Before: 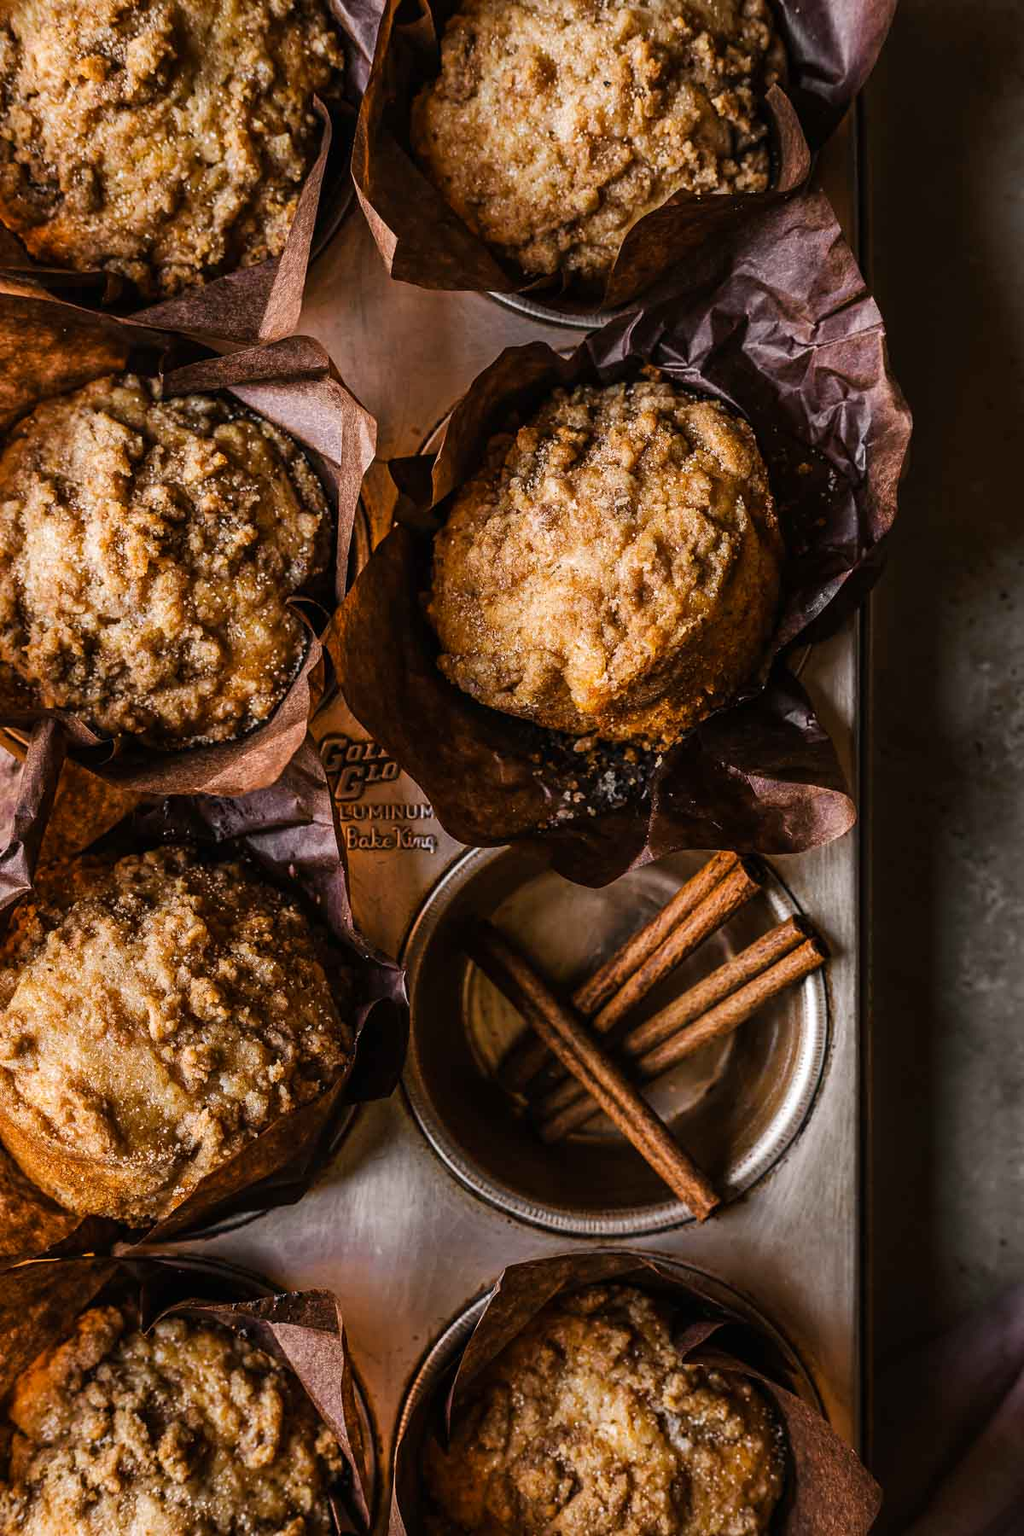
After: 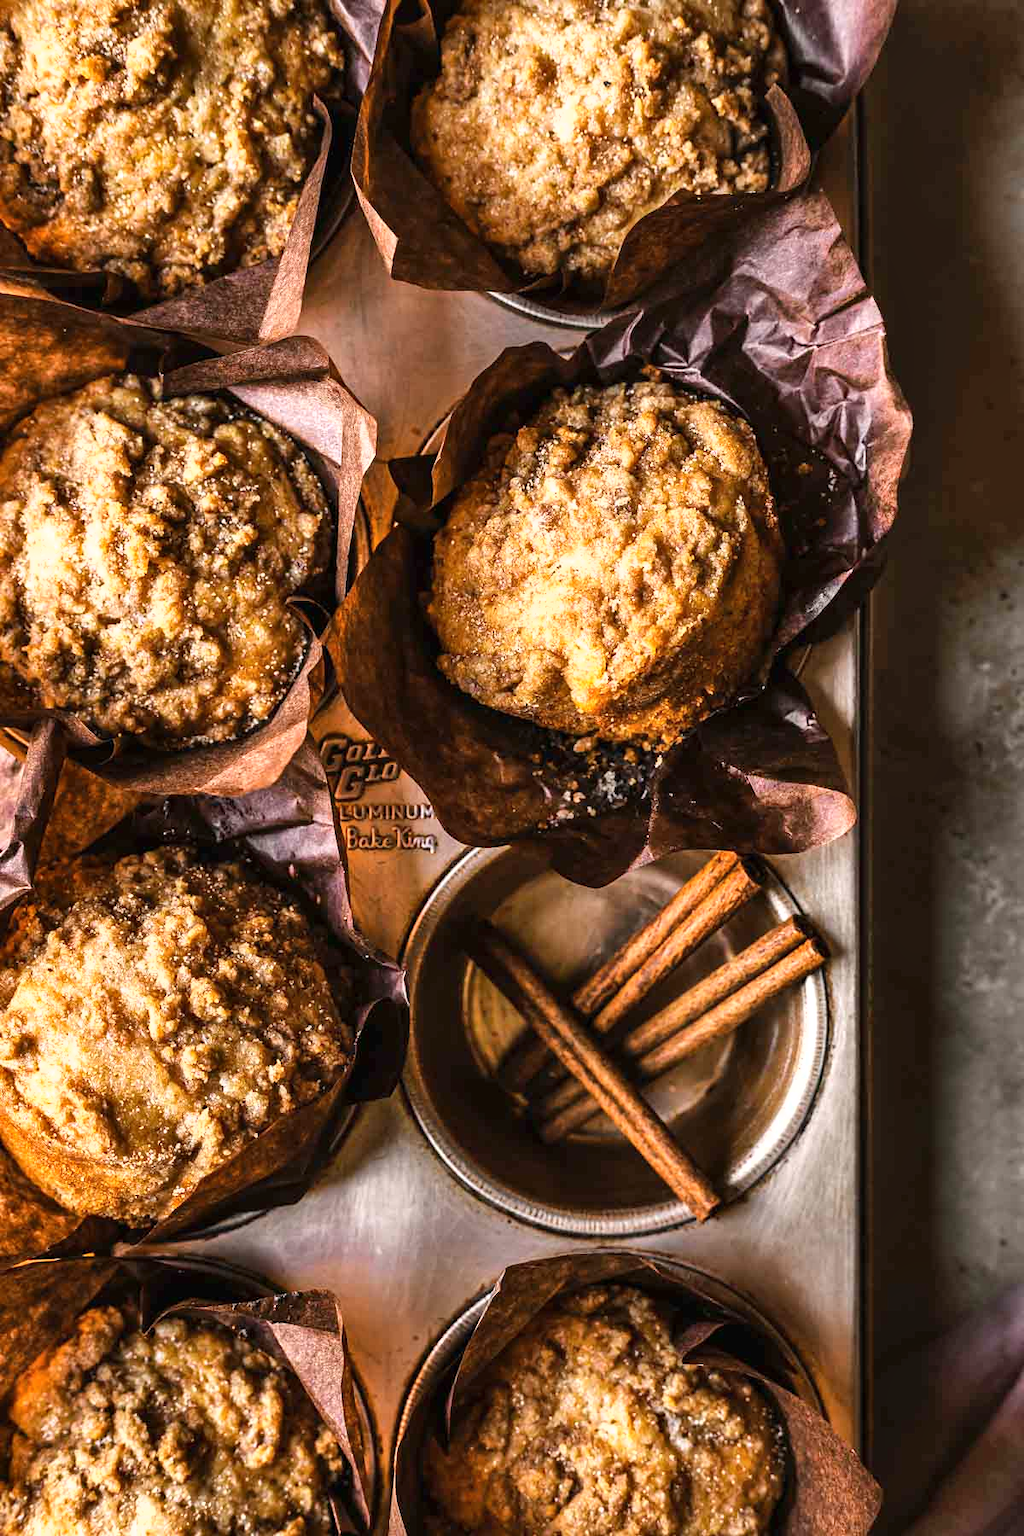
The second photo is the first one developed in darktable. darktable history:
exposure: exposure 0.785 EV, compensate highlight preservation false
shadows and highlights: low approximation 0.01, soften with gaussian
